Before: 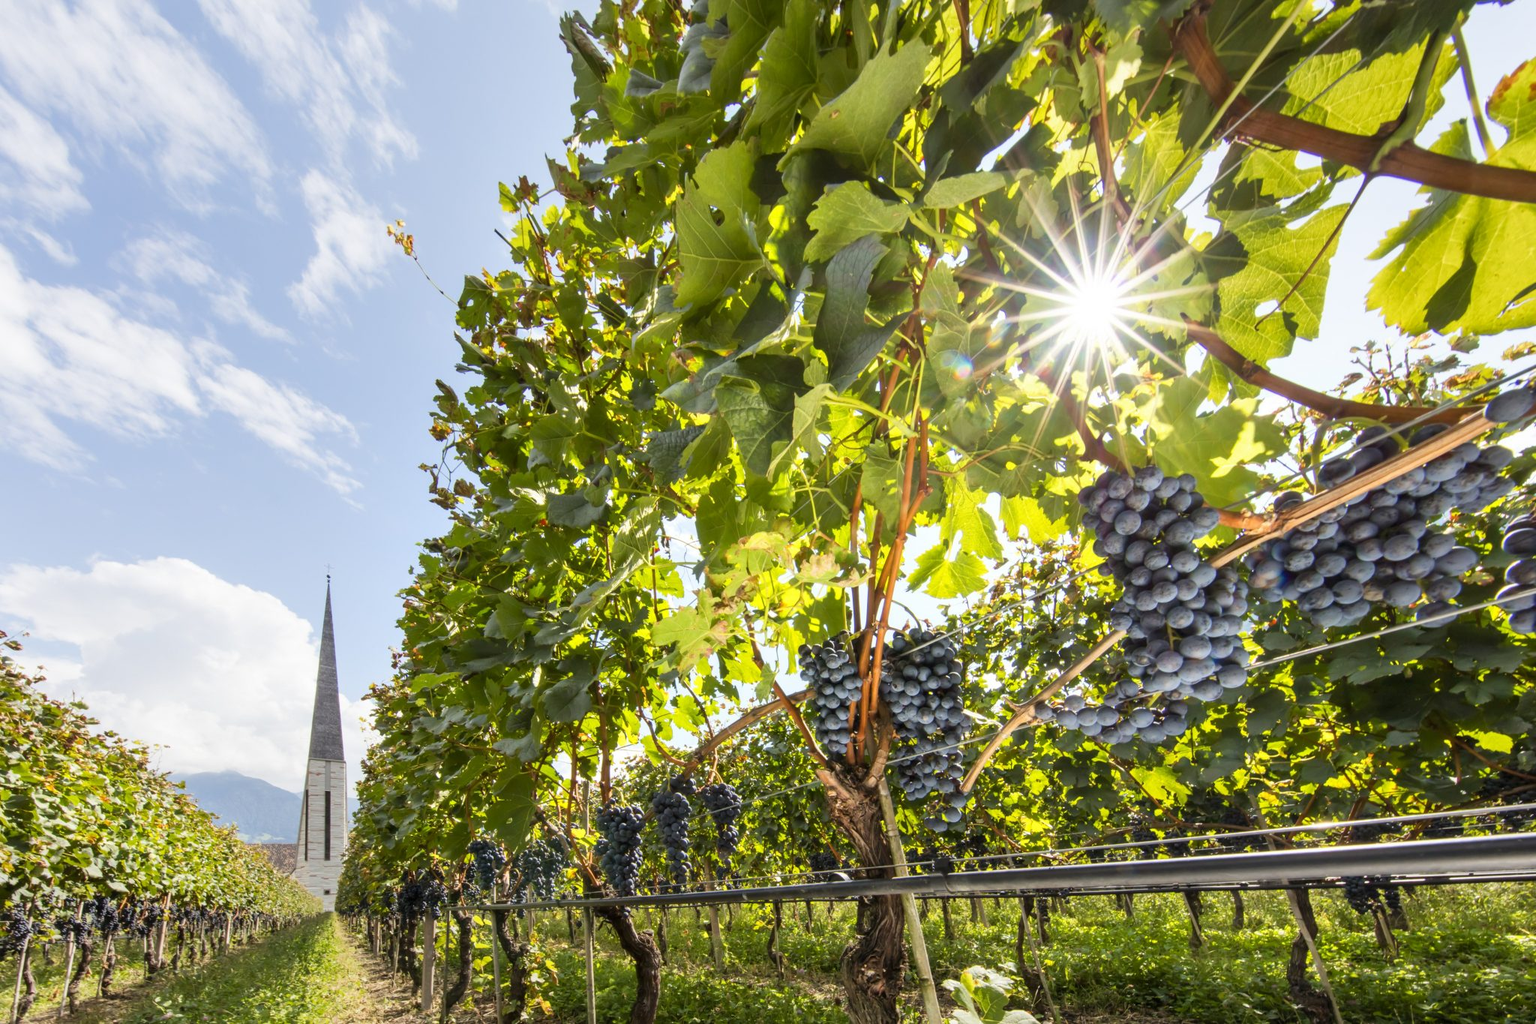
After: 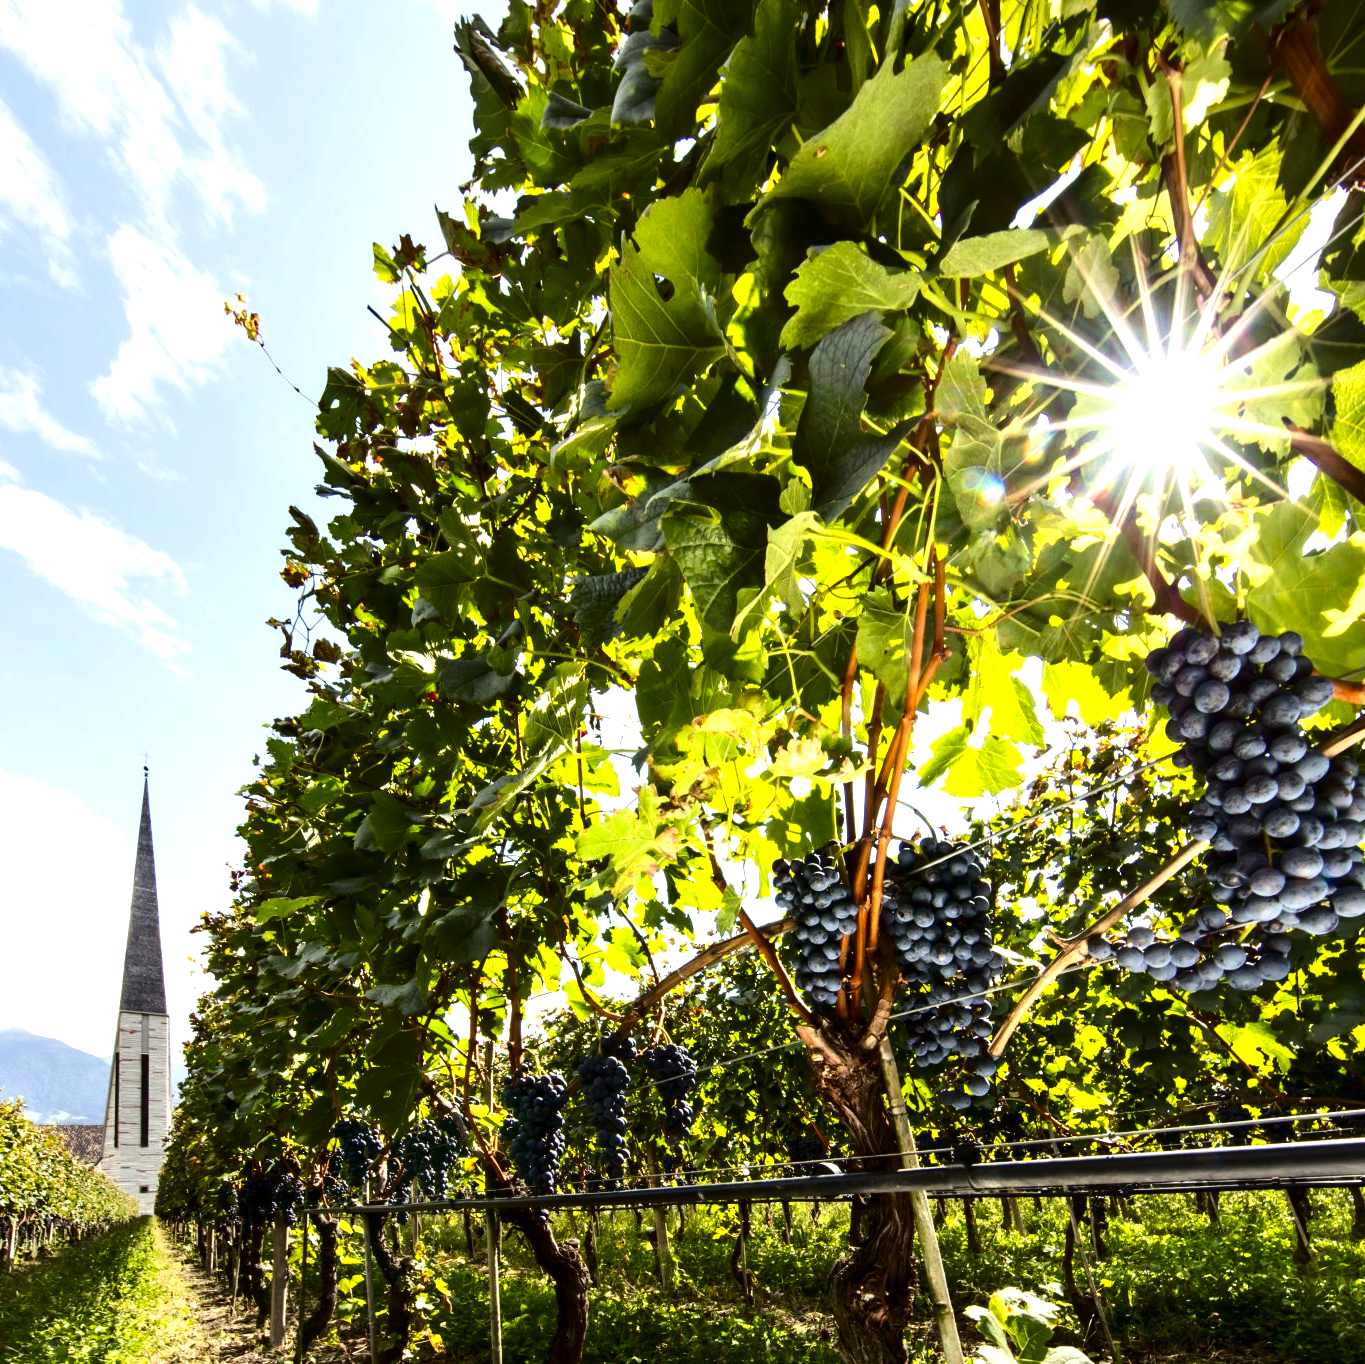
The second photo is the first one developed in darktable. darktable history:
crop and rotate: left 14.292%, right 19.041%
tone equalizer: -8 EV -0.75 EV, -7 EV -0.7 EV, -6 EV -0.6 EV, -5 EV -0.4 EV, -3 EV 0.4 EV, -2 EV 0.6 EV, -1 EV 0.7 EV, +0 EV 0.75 EV, edges refinement/feathering 500, mask exposure compensation -1.57 EV, preserve details no
contrast brightness saturation: contrast 0.13, brightness -0.24, saturation 0.14
